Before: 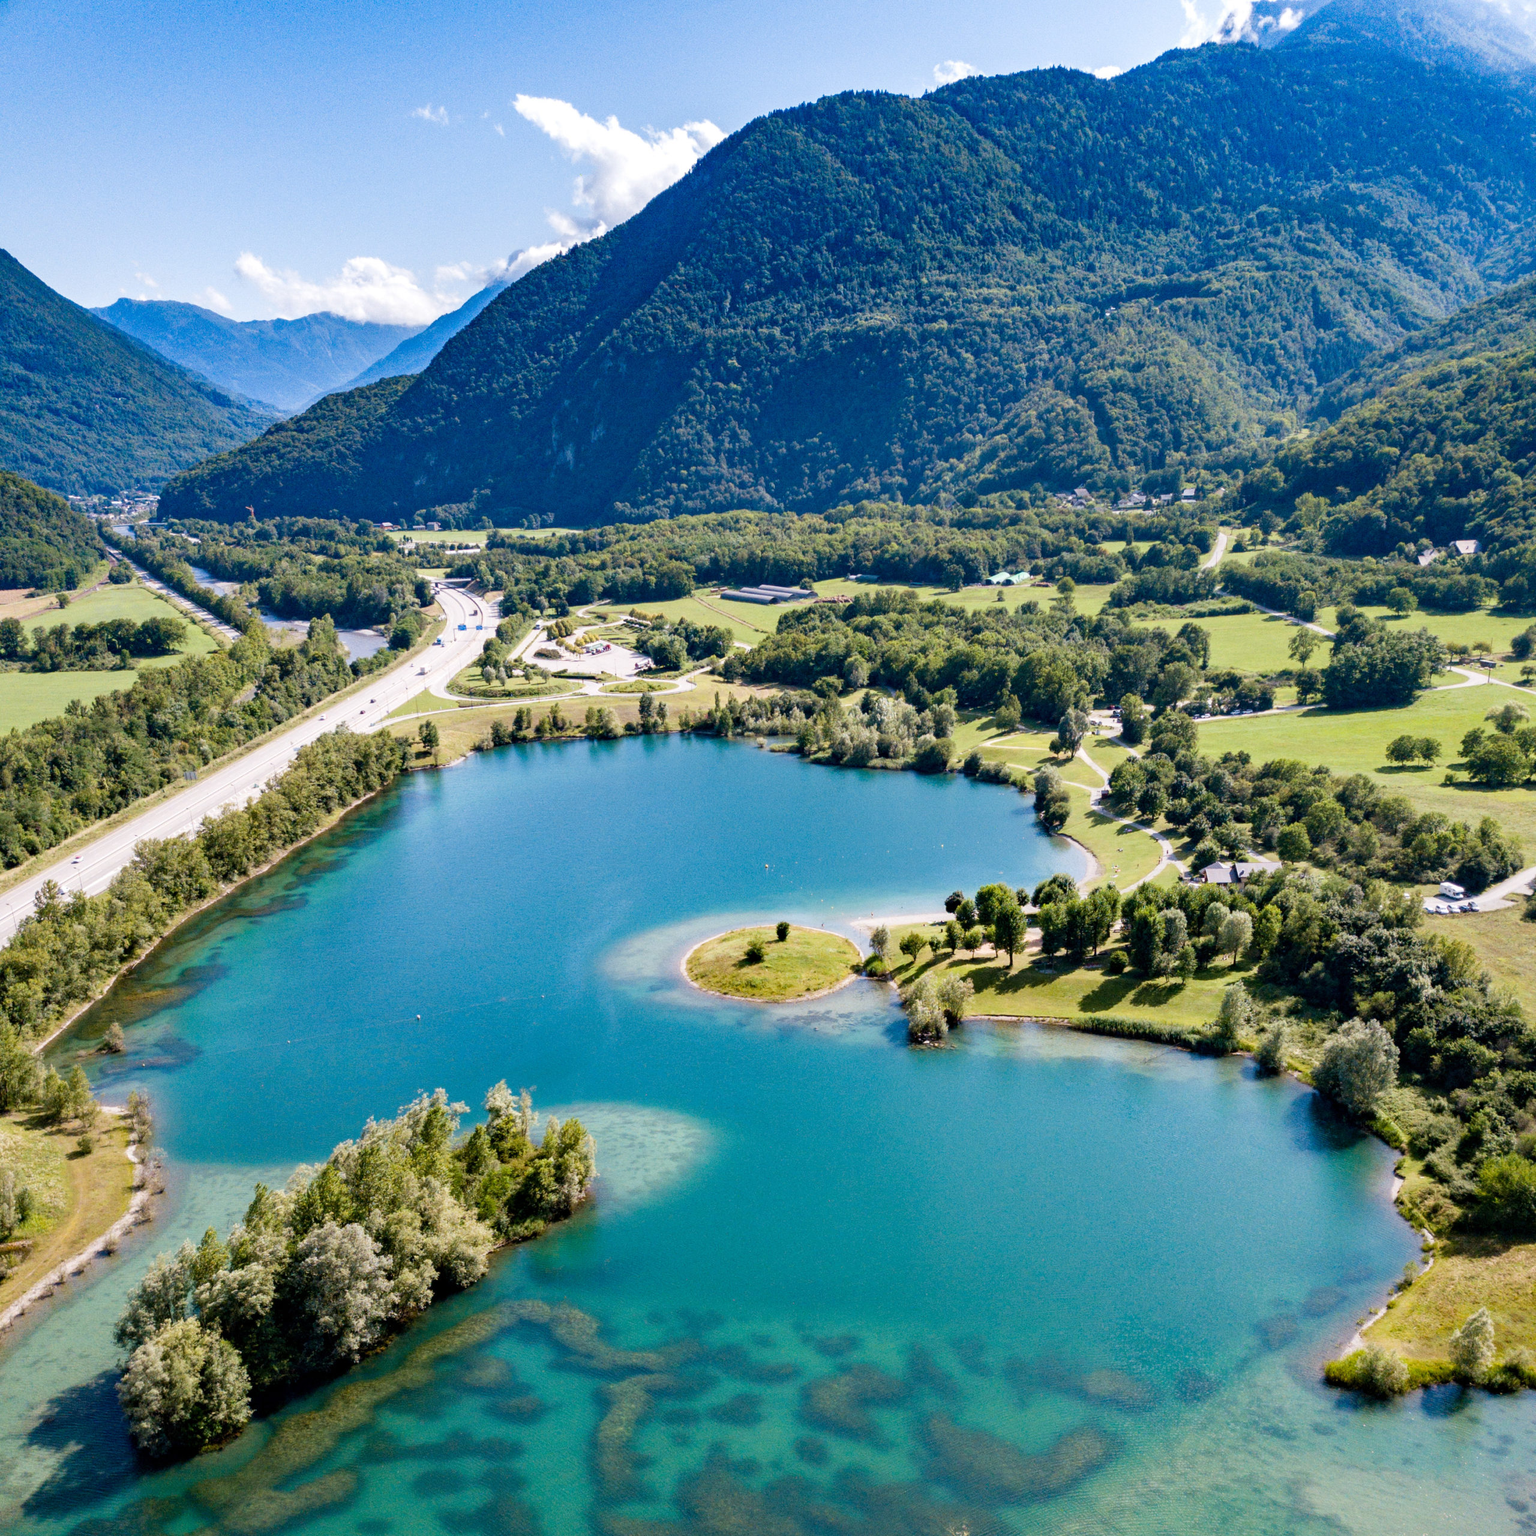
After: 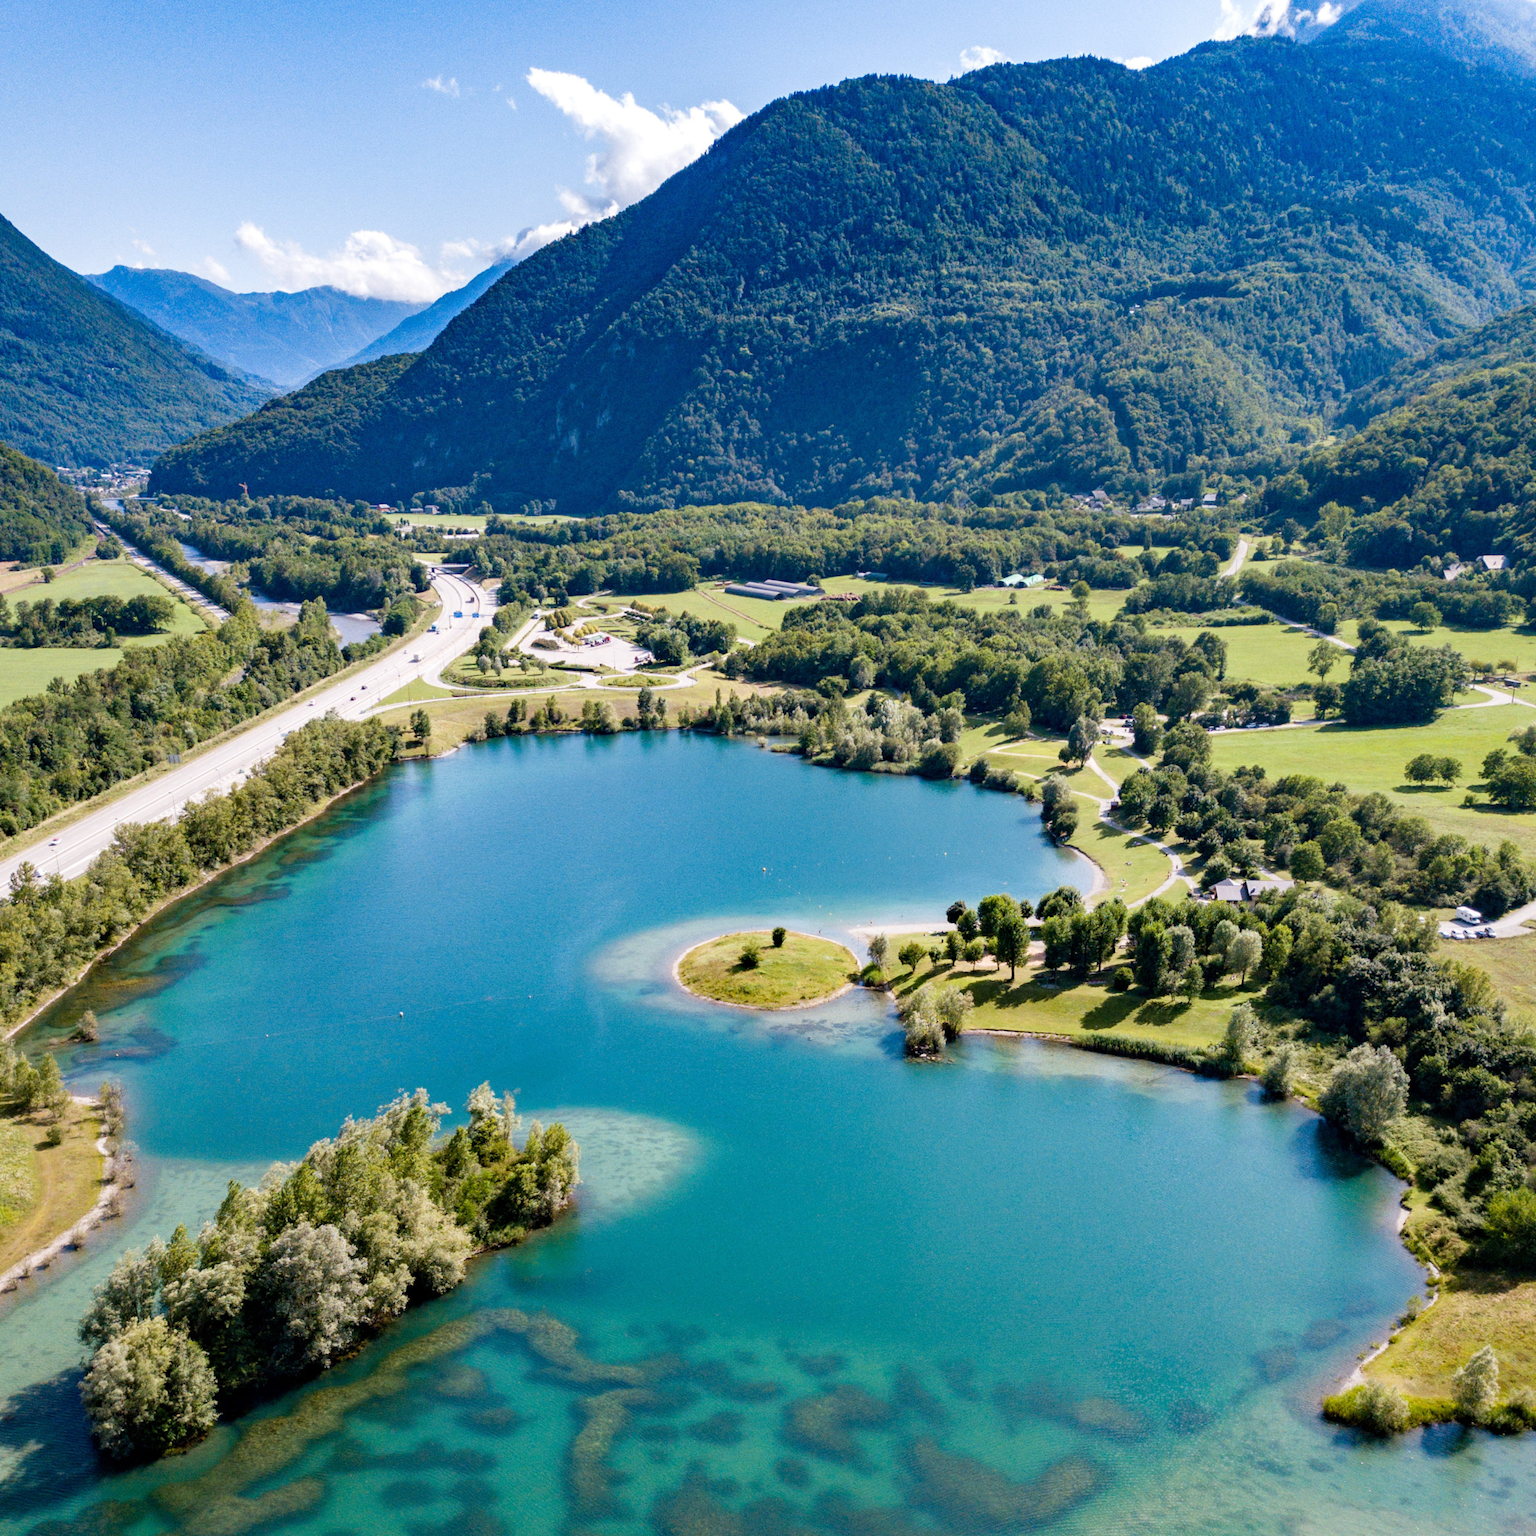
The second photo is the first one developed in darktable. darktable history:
crop and rotate: angle -1.69°
